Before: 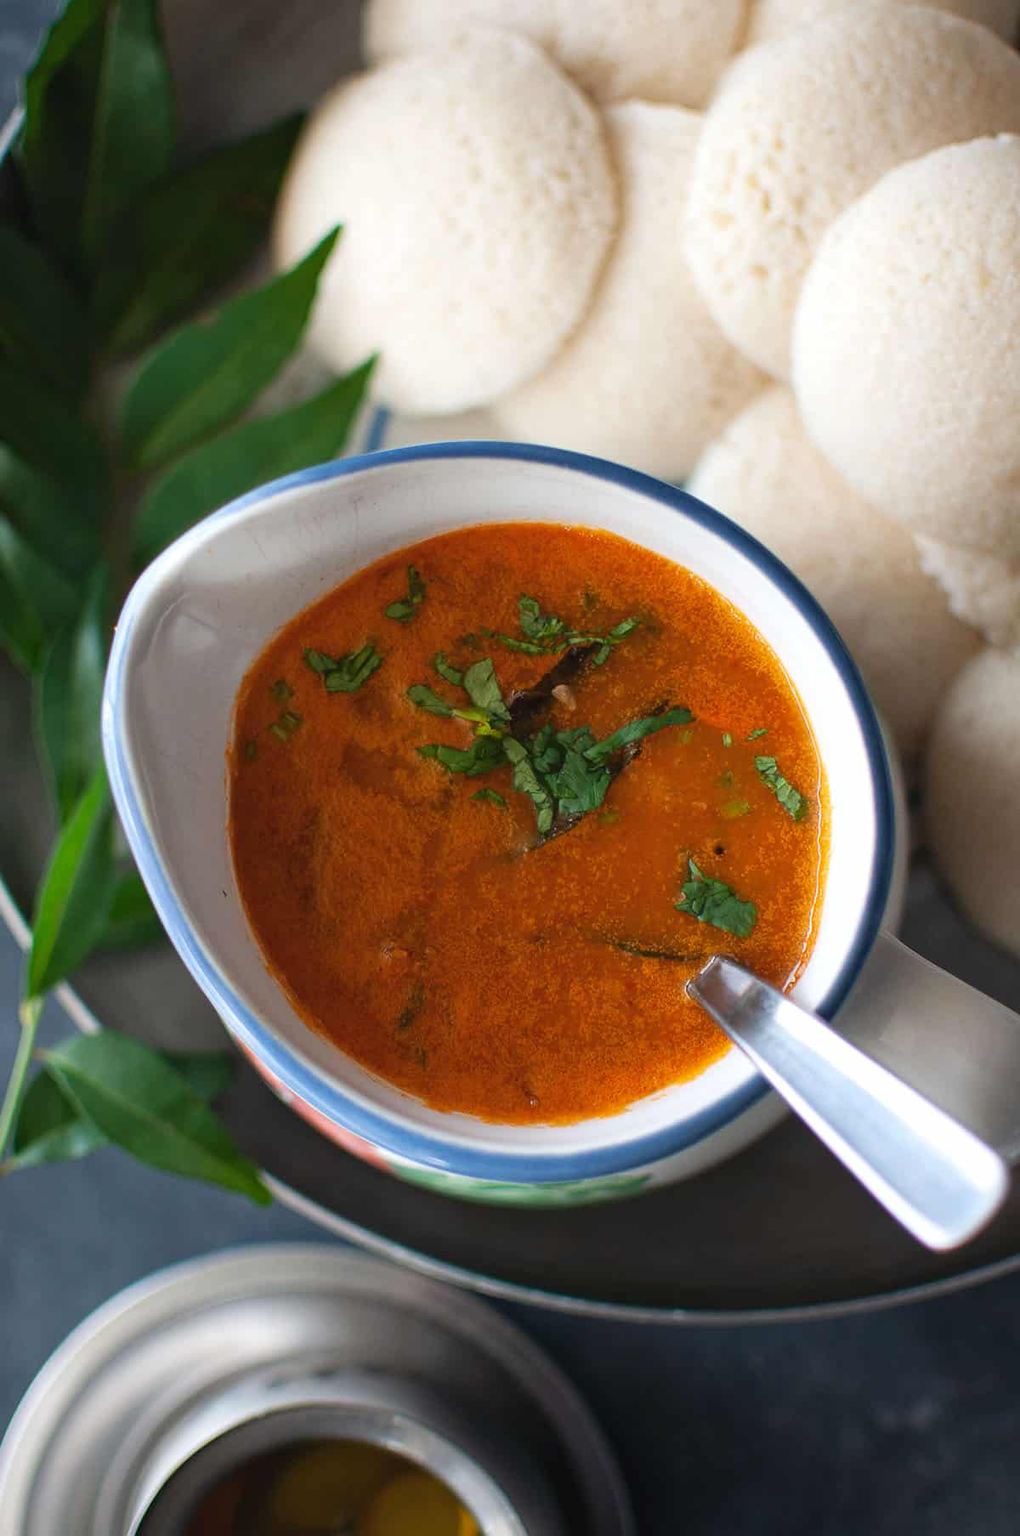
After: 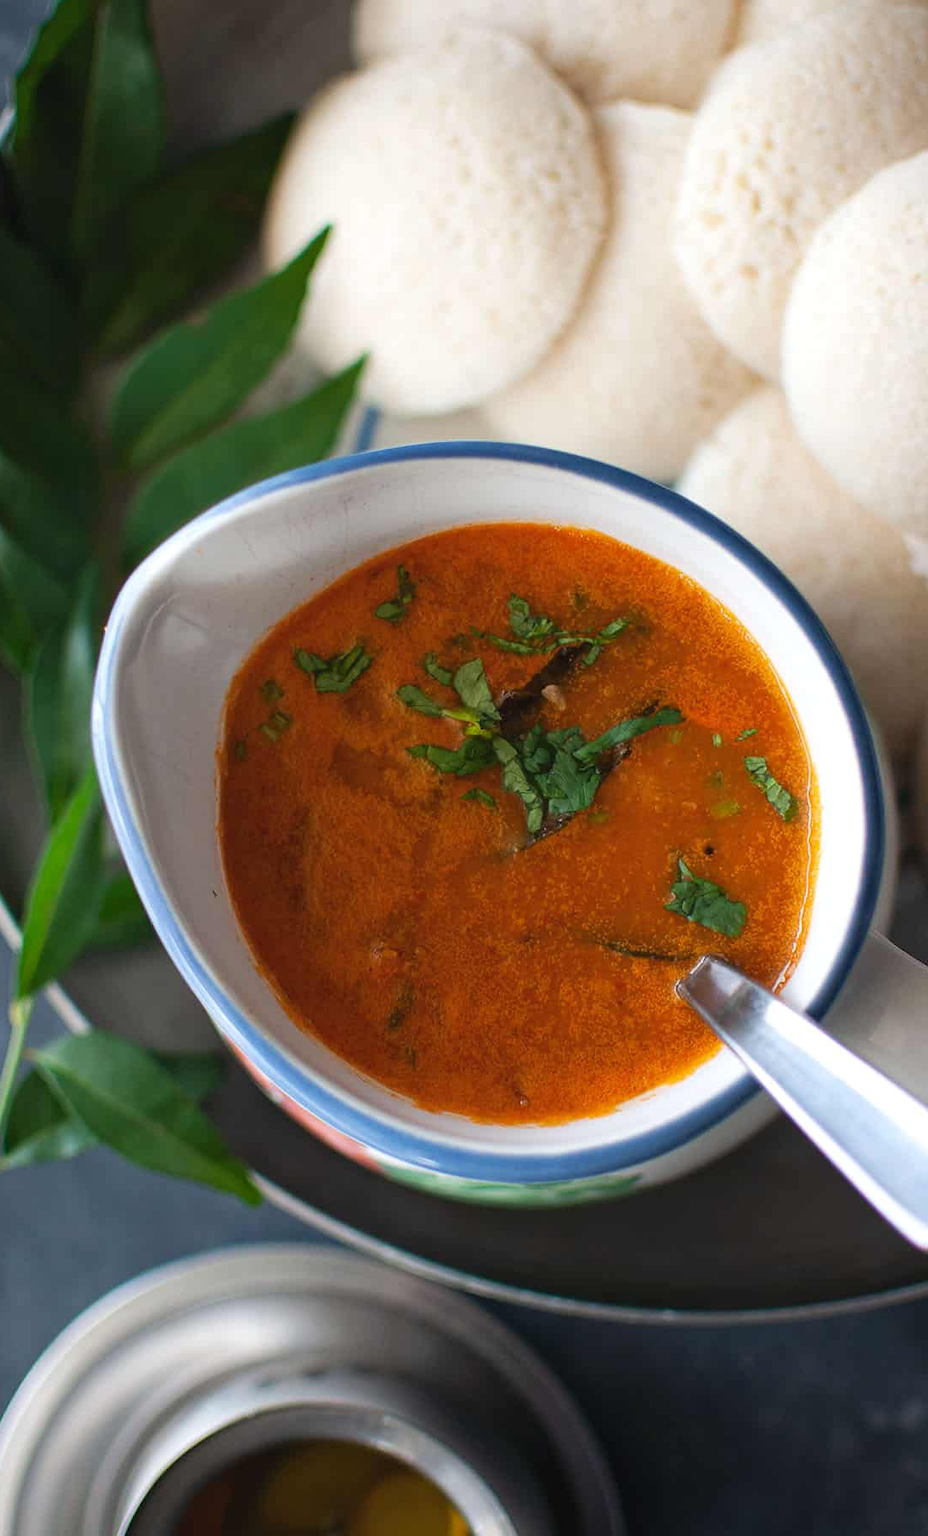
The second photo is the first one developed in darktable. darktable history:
tone equalizer: edges refinement/feathering 500, mask exposure compensation -1.57 EV, preserve details no
crop and rotate: left 1.001%, right 7.923%
